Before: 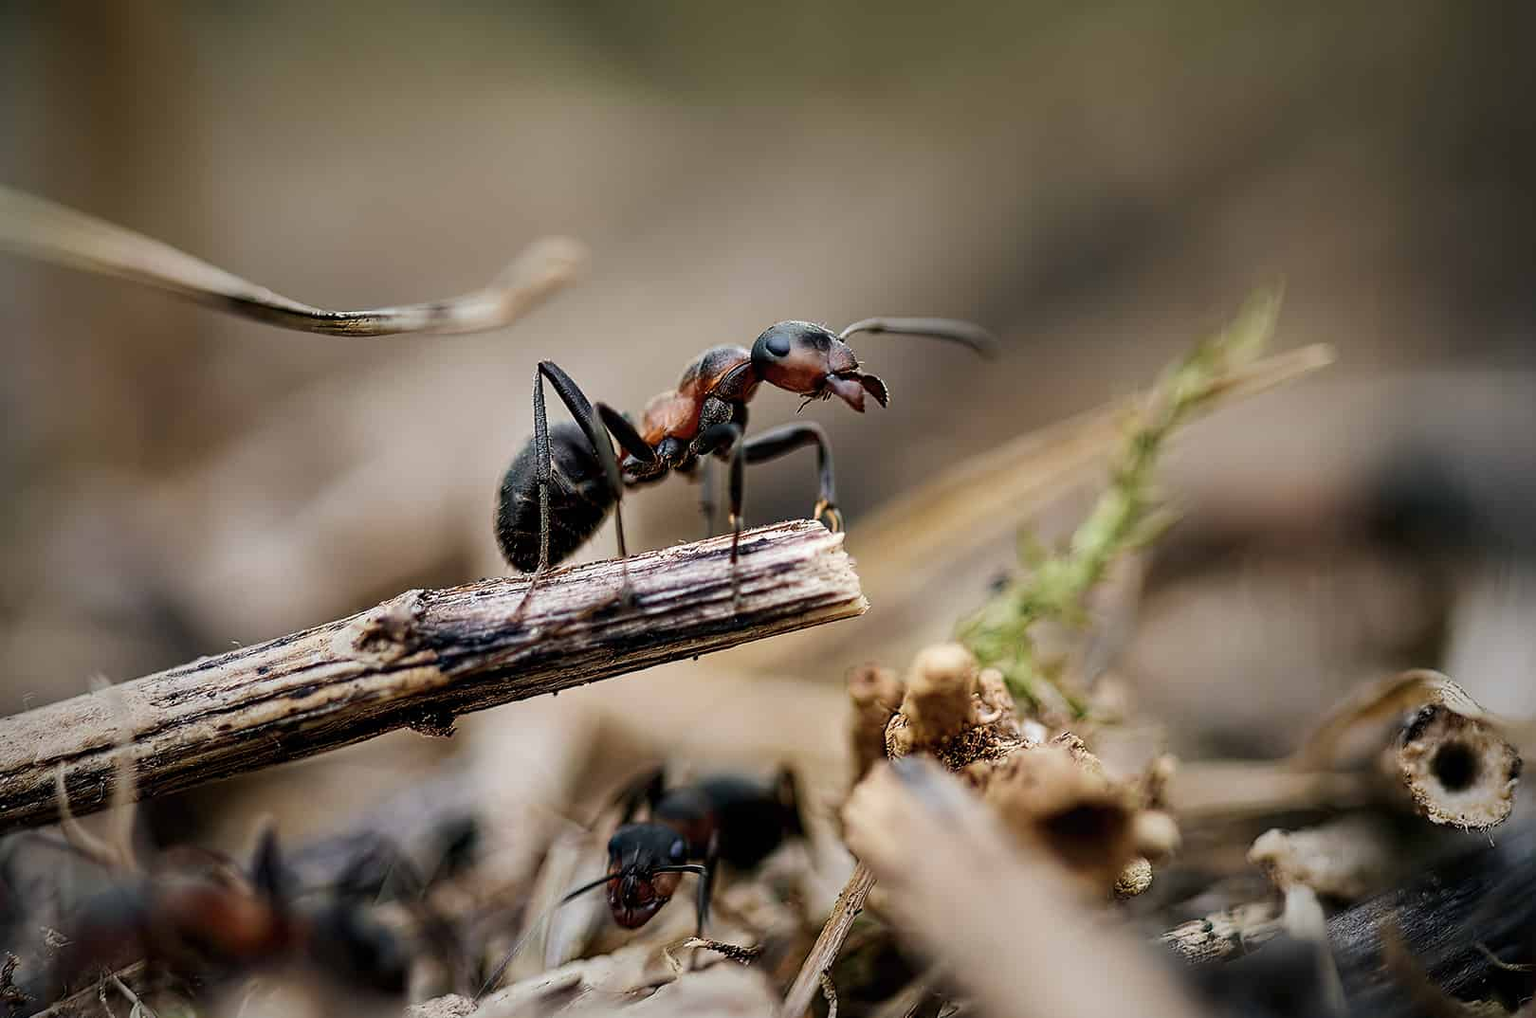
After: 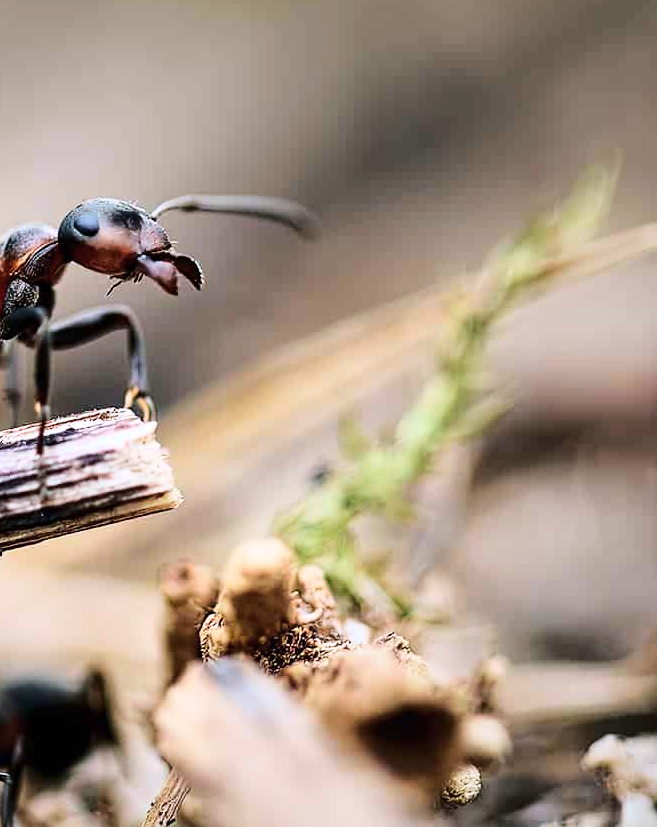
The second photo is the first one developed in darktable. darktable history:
base curve: curves: ch0 [(0, 0) (0.028, 0.03) (0.121, 0.232) (0.46, 0.748) (0.859, 0.968) (1, 1)], exposure shift 0.01
crop: left 45.363%, top 13.047%, right 14.026%, bottom 9.926%
color calibration: illuminant as shot in camera, x 0.358, y 0.373, temperature 4628.91 K
exposure: compensate highlight preservation false
